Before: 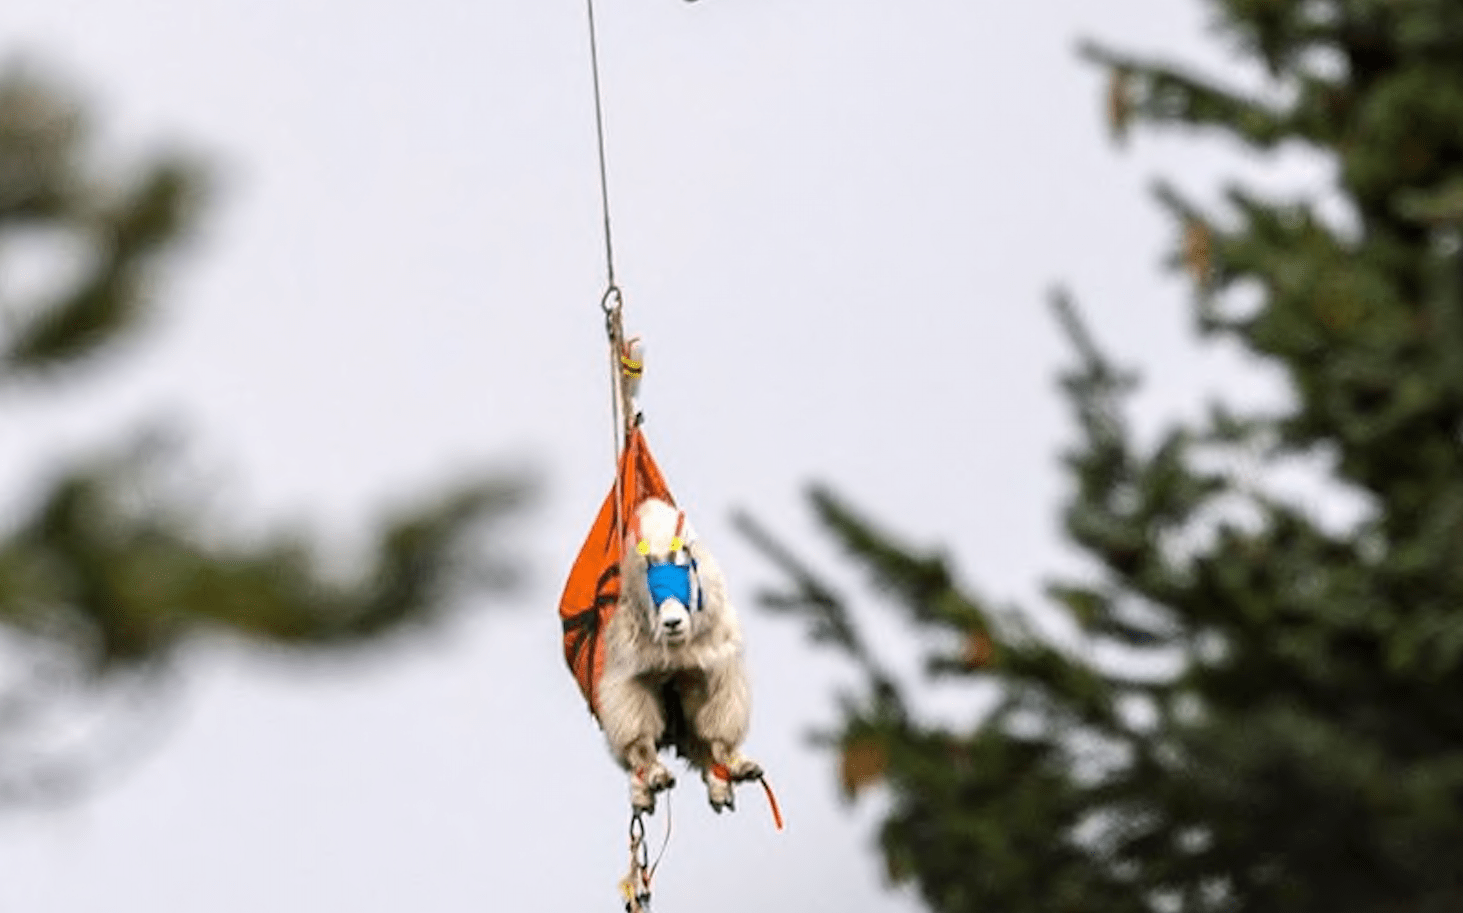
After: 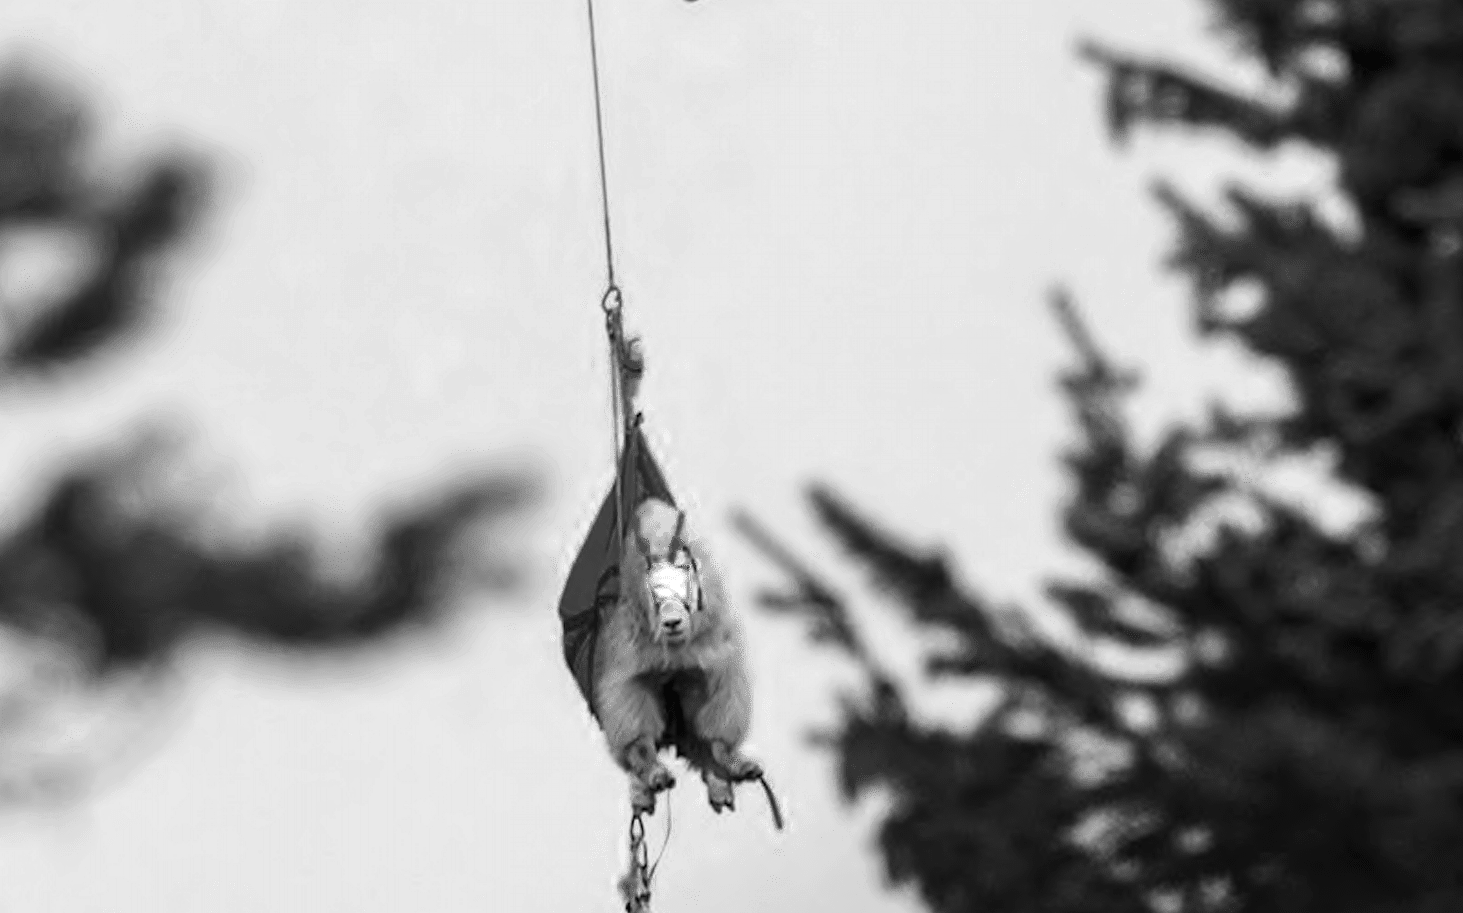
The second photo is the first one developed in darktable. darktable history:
color correction: highlights a* -0.95, highlights b* 4.5, shadows a* 3.55
exposure: exposure -0.04 EV, compensate highlight preservation false
color zones: curves: ch0 [(0.287, 0.048) (0.493, 0.484) (0.737, 0.816)]; ch1 [(0, 0) (0.143, 0) (0.286, 0) (0.429, 0) (0.571, 0) (0.714, 0) (0.857, 0)]
color balance rgb: global vibrance 1%, saturation formula JzAzBz (2021)
